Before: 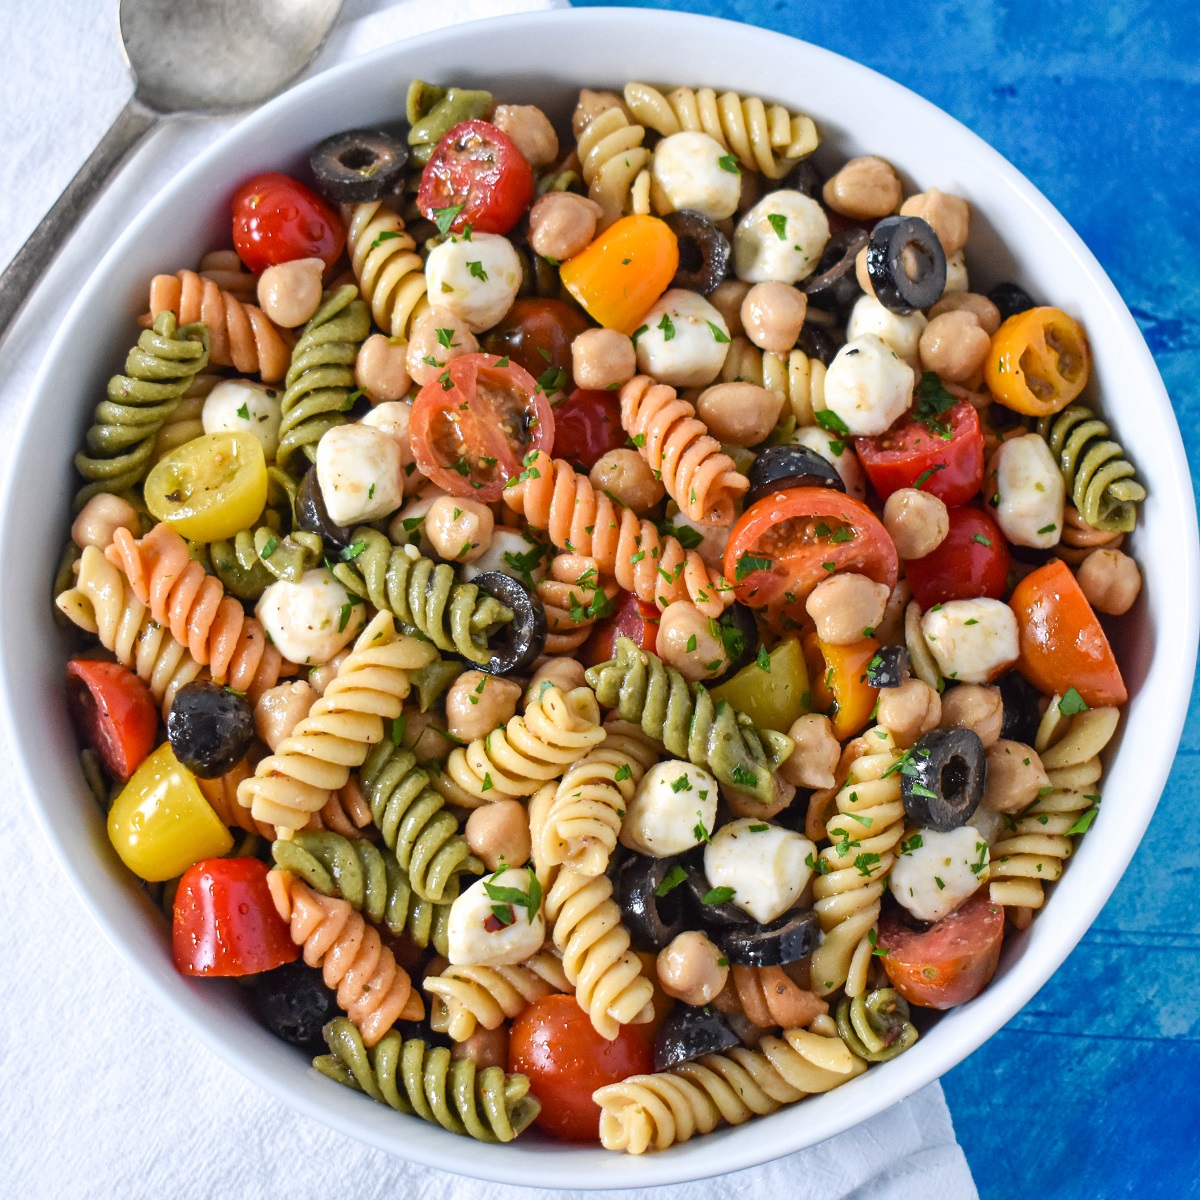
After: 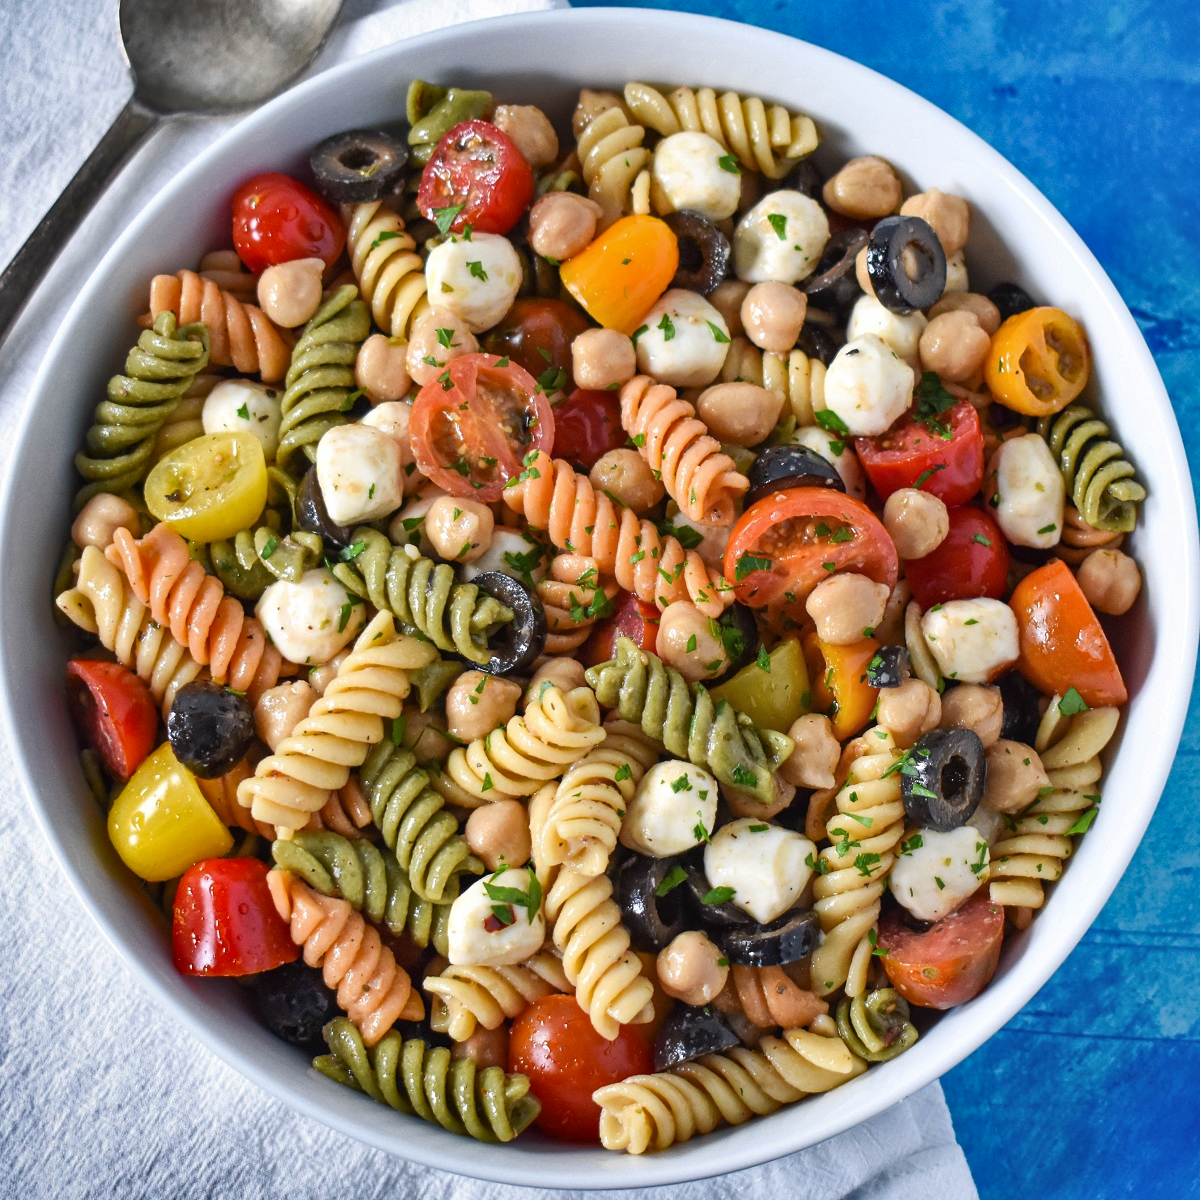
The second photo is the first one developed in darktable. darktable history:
shadows and highlights: shadows 18.22, highlights -83.15, soften with gaussian
color correction: highlights b* 0.068, saturation 0.981
